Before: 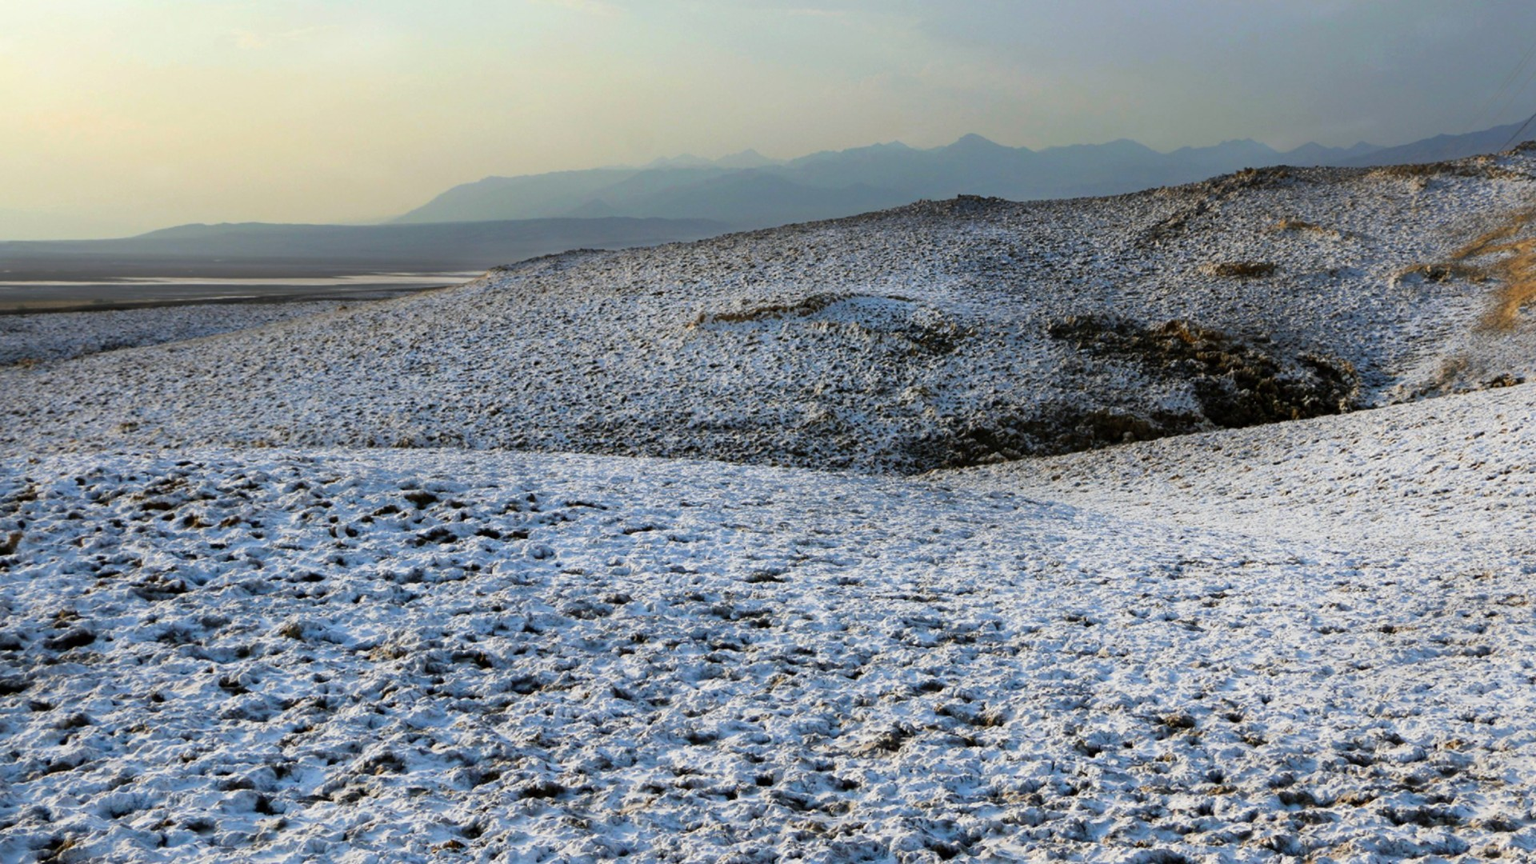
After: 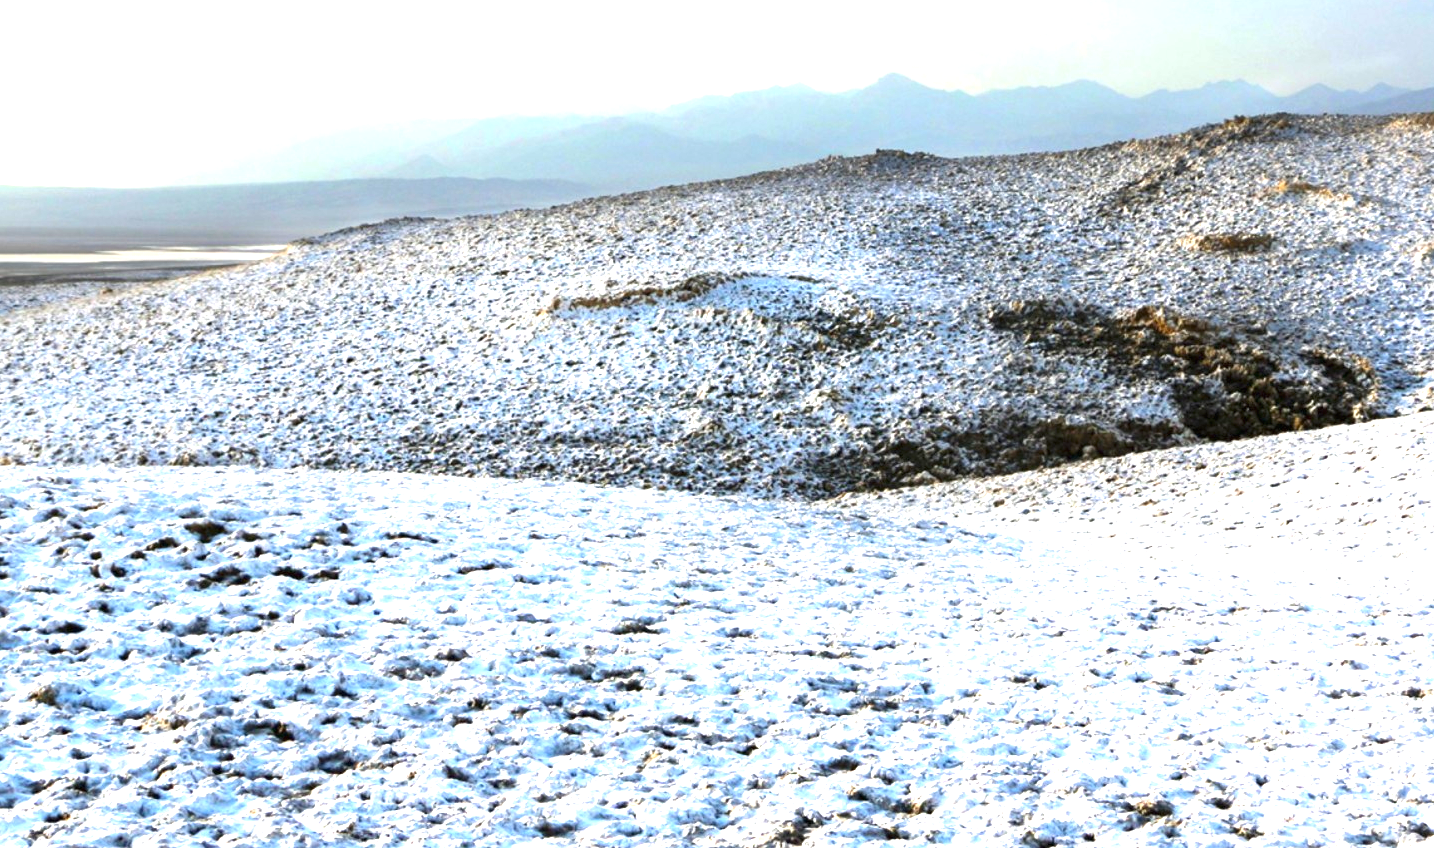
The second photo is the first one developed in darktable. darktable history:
crop: left 16.755%, top 8.759%, right 8.518%, bottom 12.64%
exposure: black level correction 0, exposure 1.74 EV, compensate highlight preservation false
